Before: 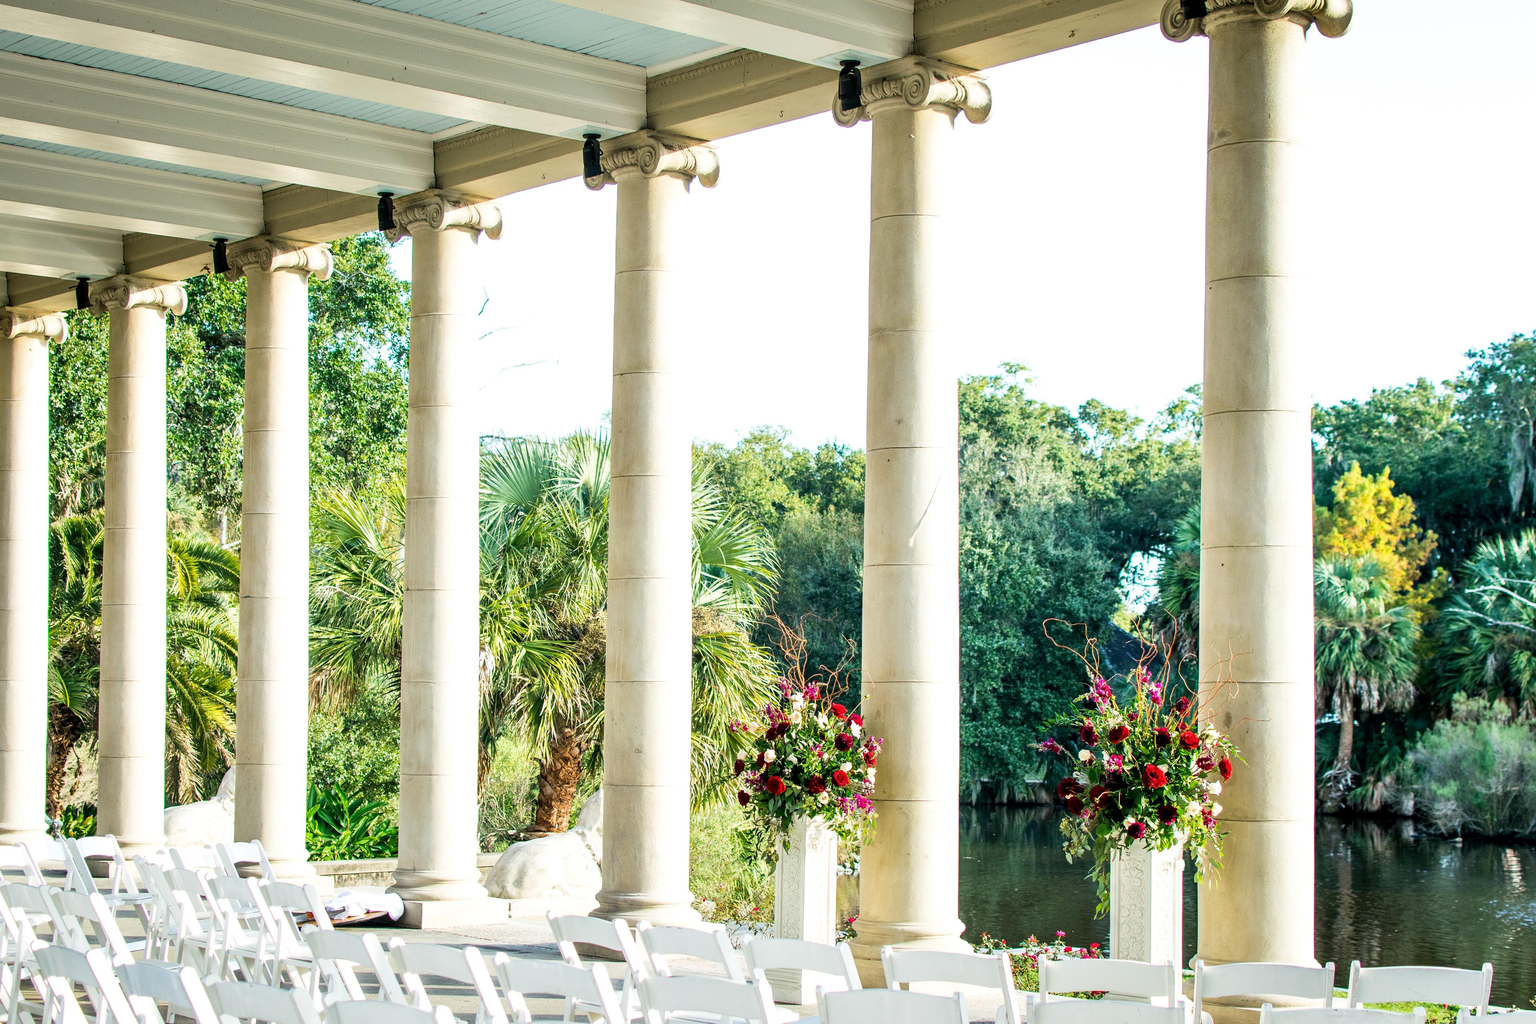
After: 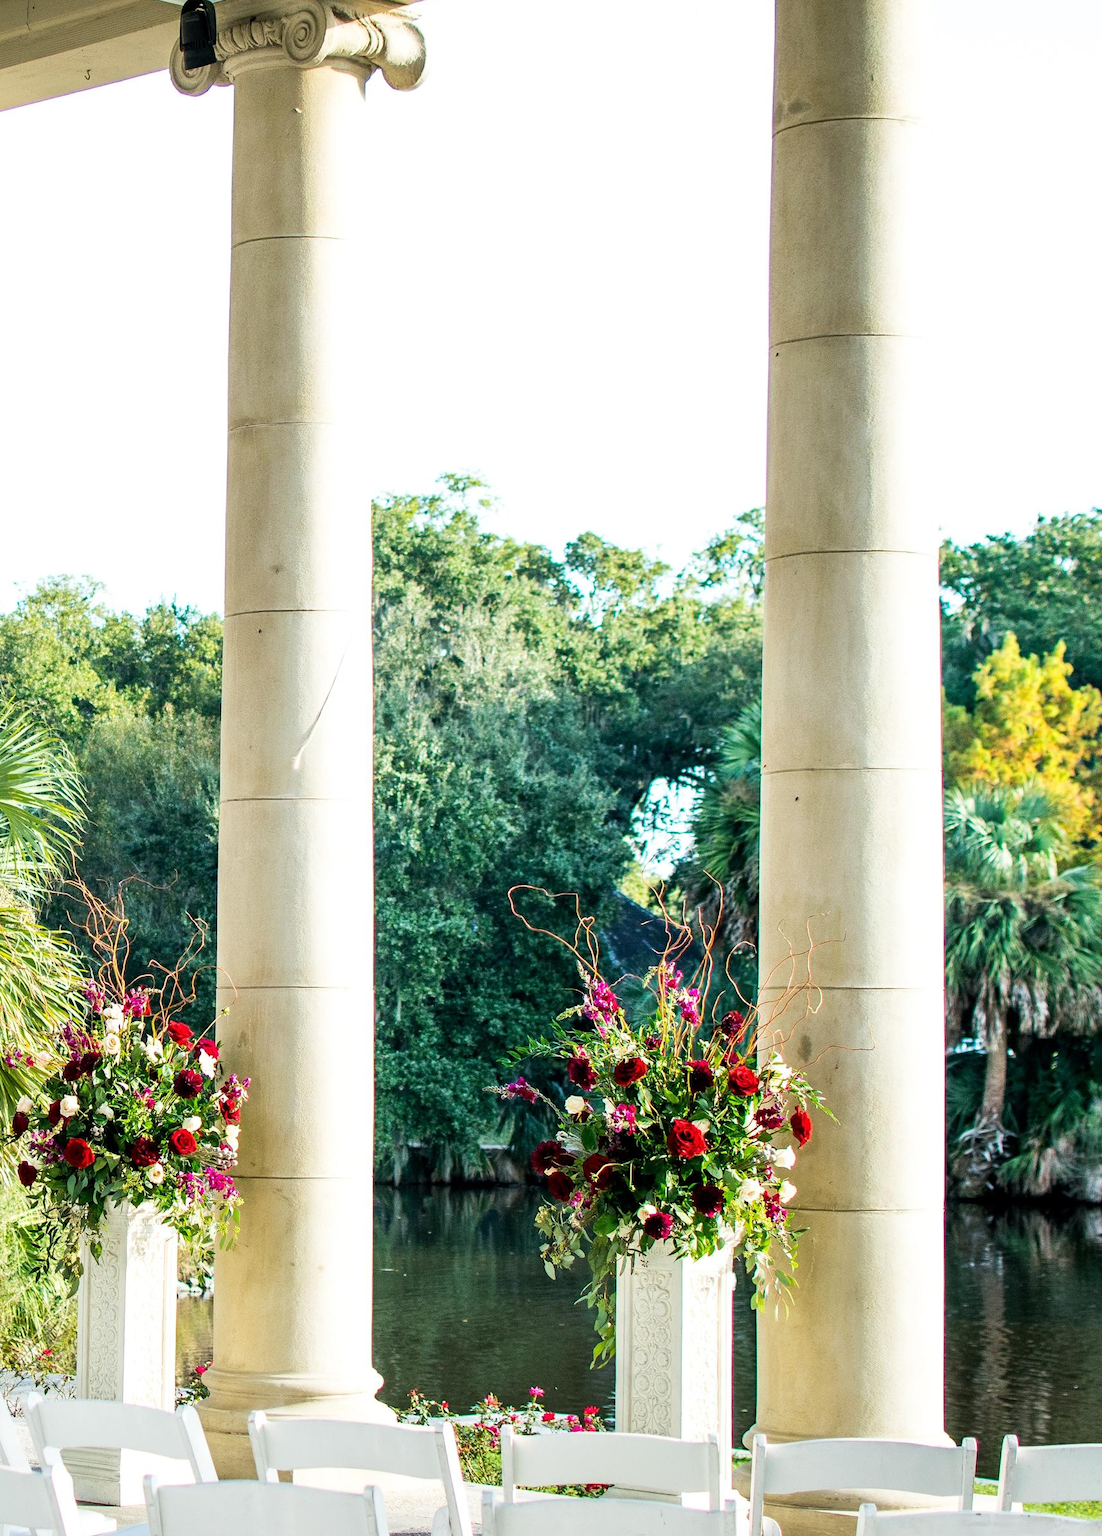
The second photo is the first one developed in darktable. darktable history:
crop: left 47.327%, top 6.631%, right 7.967%
